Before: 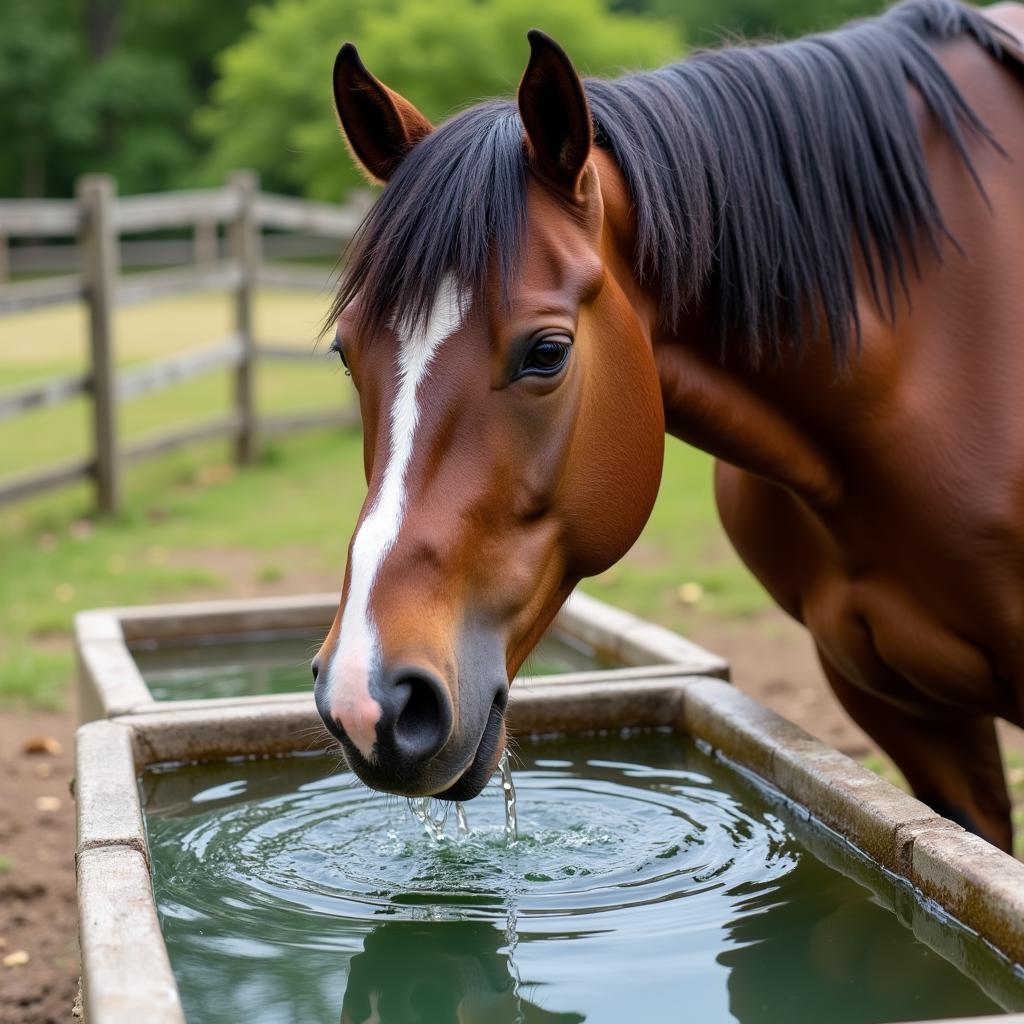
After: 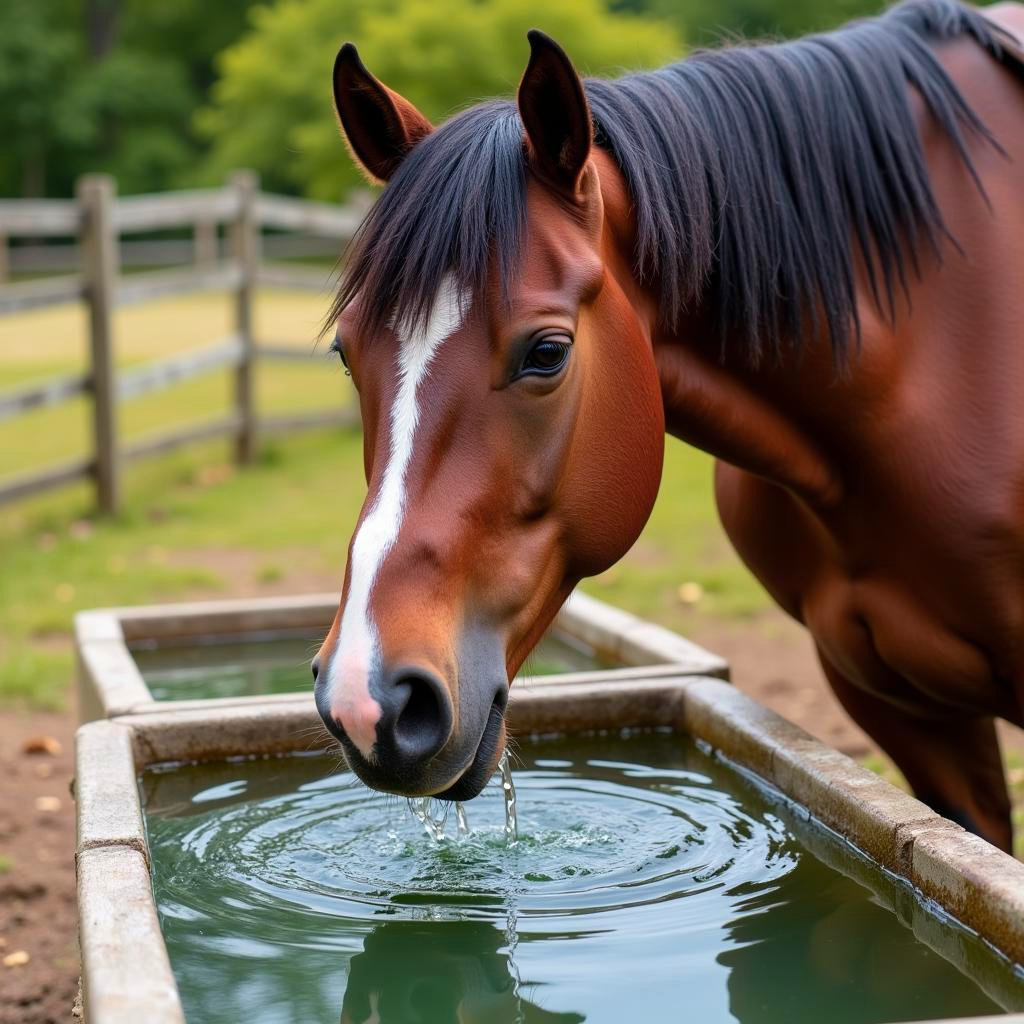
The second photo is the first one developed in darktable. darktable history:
velvia: strength 14.56%
color zones: curves: ch1 [(0.239, 0.552) (0.75, 0.5)]; ch2 [(0.25, 0.462) (0.749, 0.457)]
